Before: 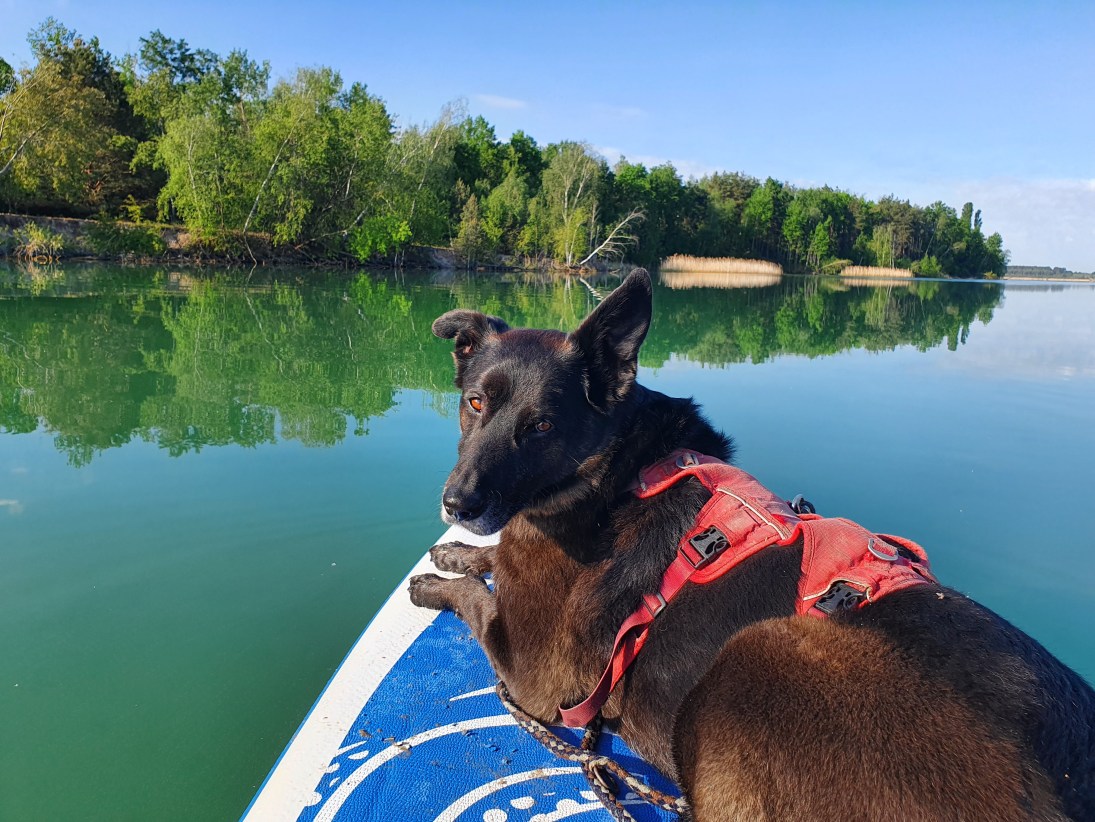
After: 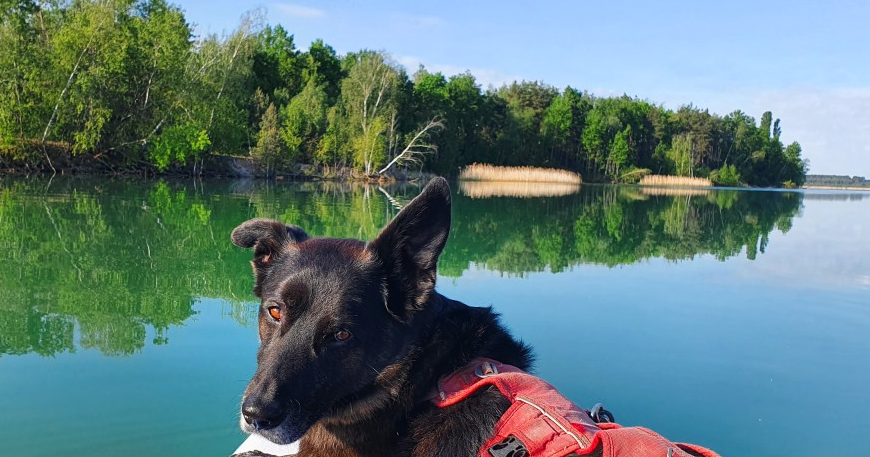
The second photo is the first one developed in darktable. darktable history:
tone curve: curves: ch0 [(0, 0) (0.003, 0.014) (0.011, 0.019) (0.025, 0.029) (0.044, 0.047) (0.069, 0.071) (0.1, 0.101) (0.136, 0.131) (0.177, 0.166) (0.224, 0.212) (0.277, 0.263) (0.335, 0.32) (0.399, 0.387) (0.468, 0.459) (0.543, 0.541) (0.623, 0.626) (0.709, 0.717) (0.801, 0.813) (0.898, 0.909) (1, 1)], preserve colors none
crop: left 18.38%, top 11.092%, right 2.134%, bottom 33.217%
